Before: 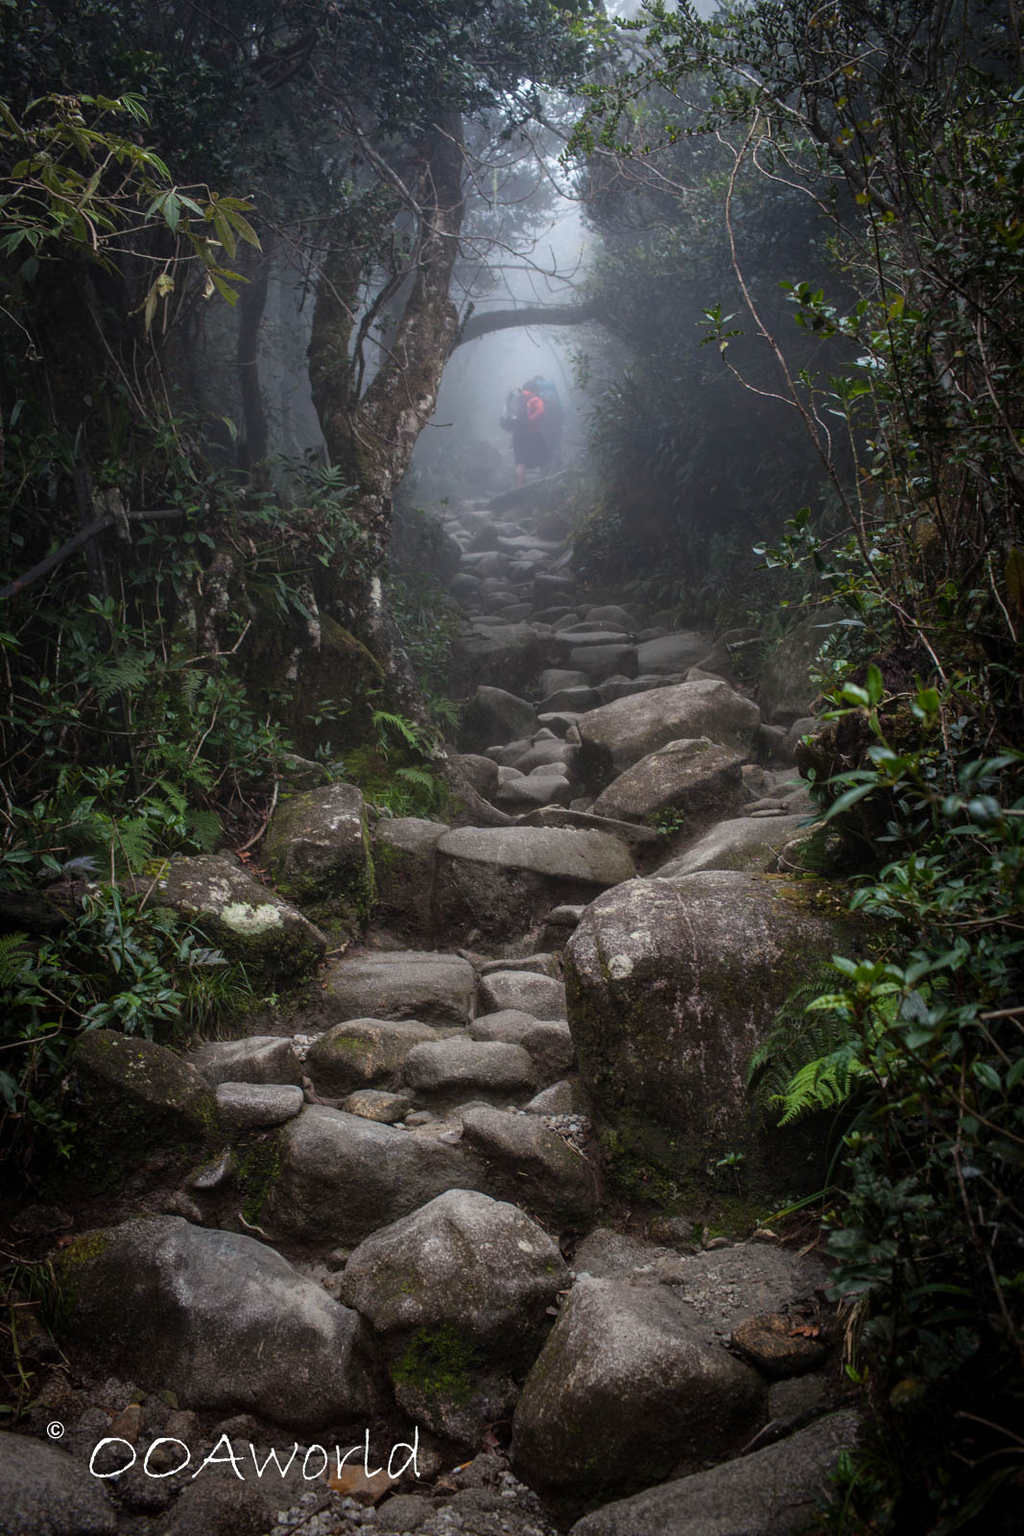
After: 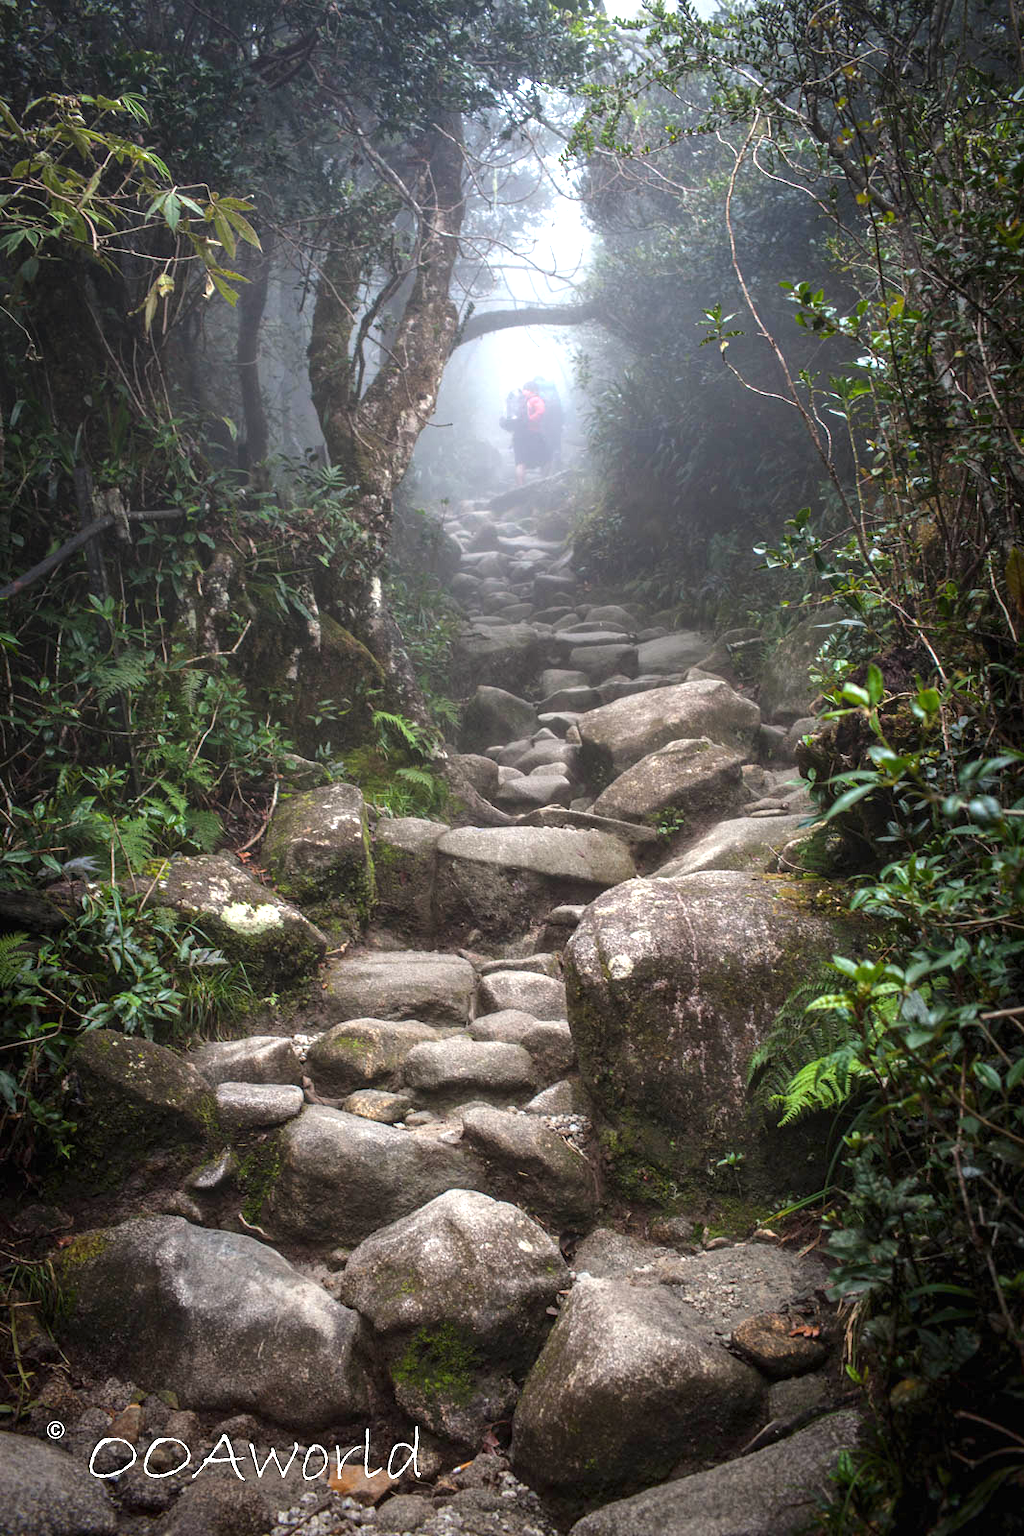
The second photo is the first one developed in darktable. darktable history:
white balance: red 1.009, blue 0.985
exposure: black level correction 0, exposure 1.3 EV, compensate exposure bias true, compensate highlight preservation false
